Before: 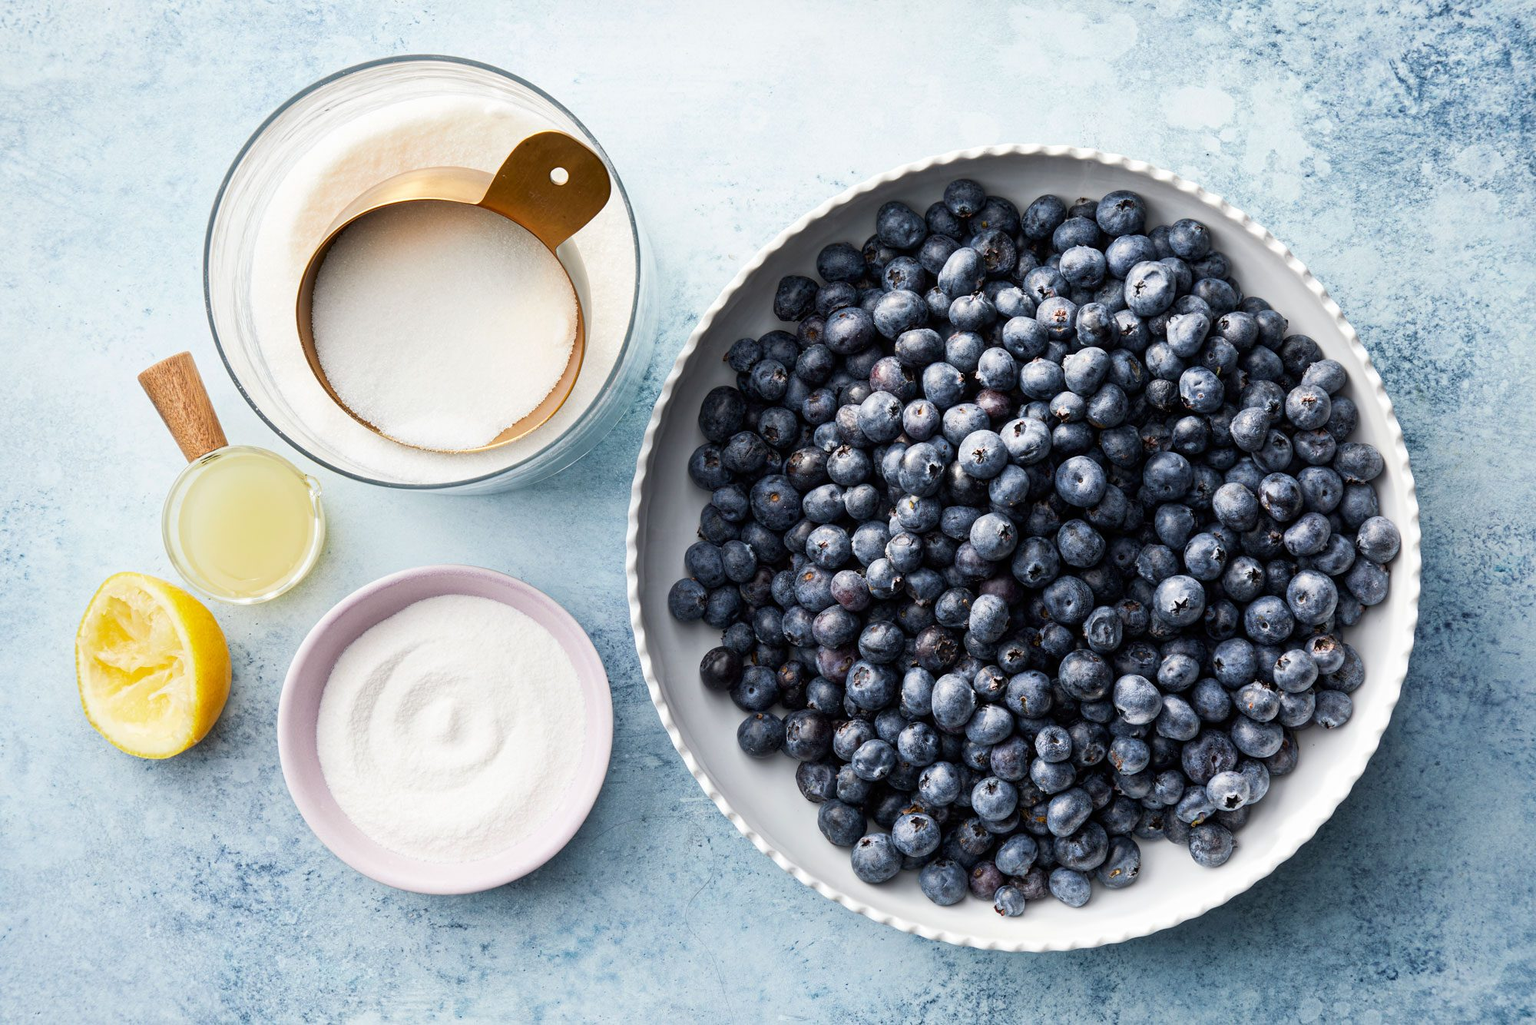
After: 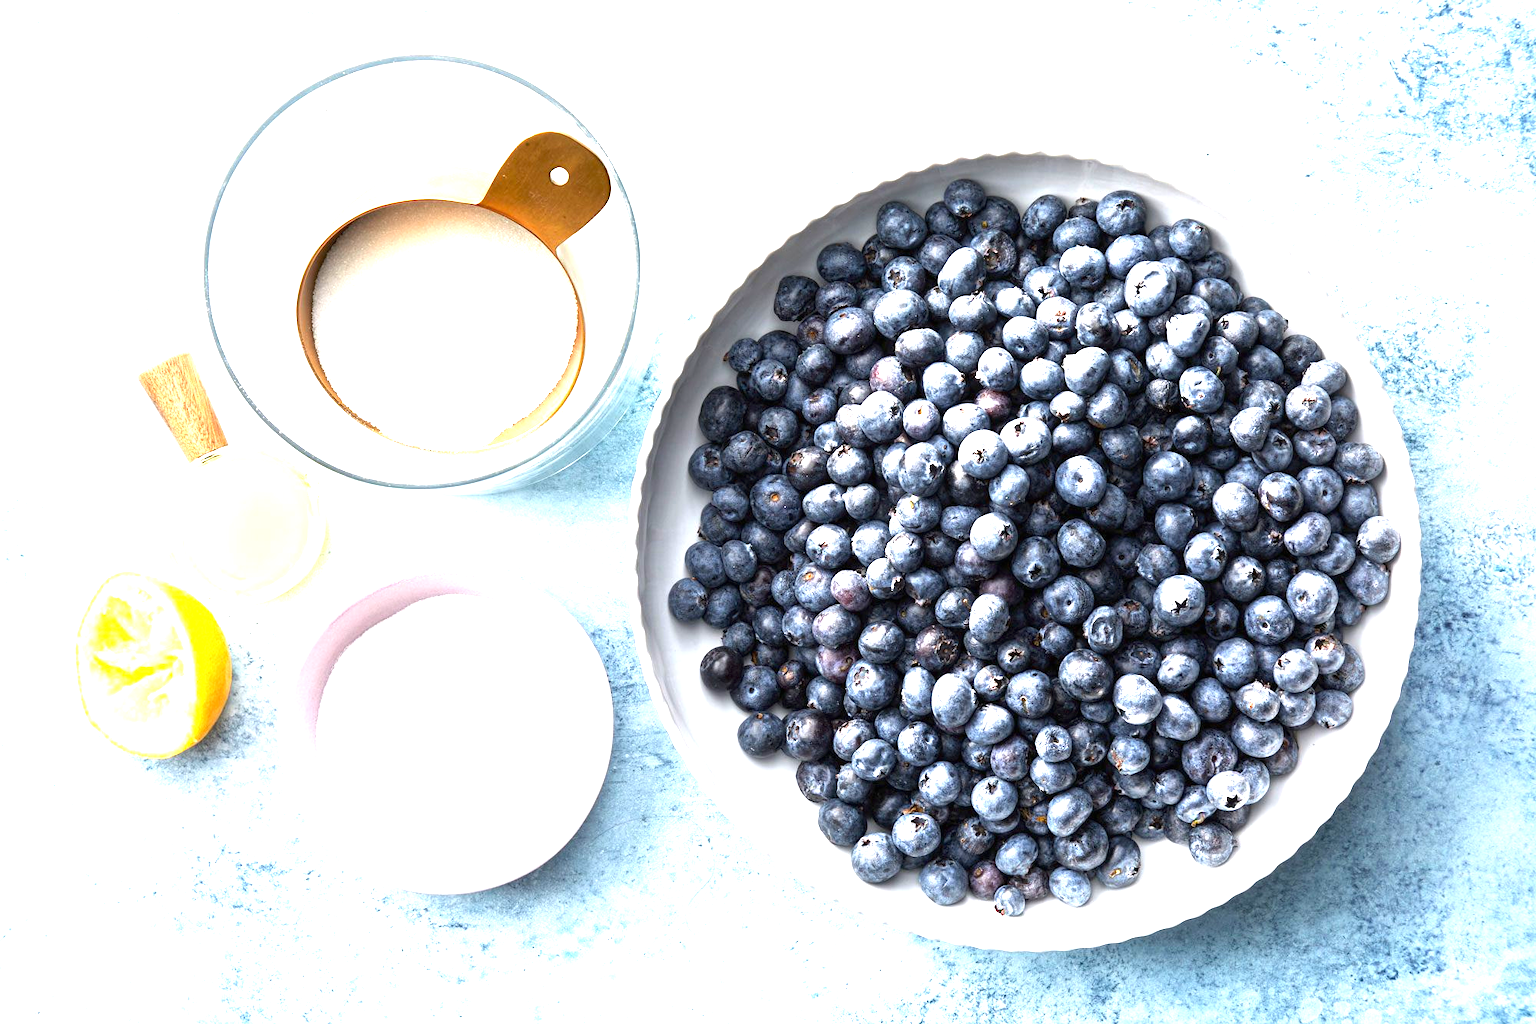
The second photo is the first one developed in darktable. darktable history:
exposure: black level correction 0, exposure 1.561 EV, compensate highlight preservation false
